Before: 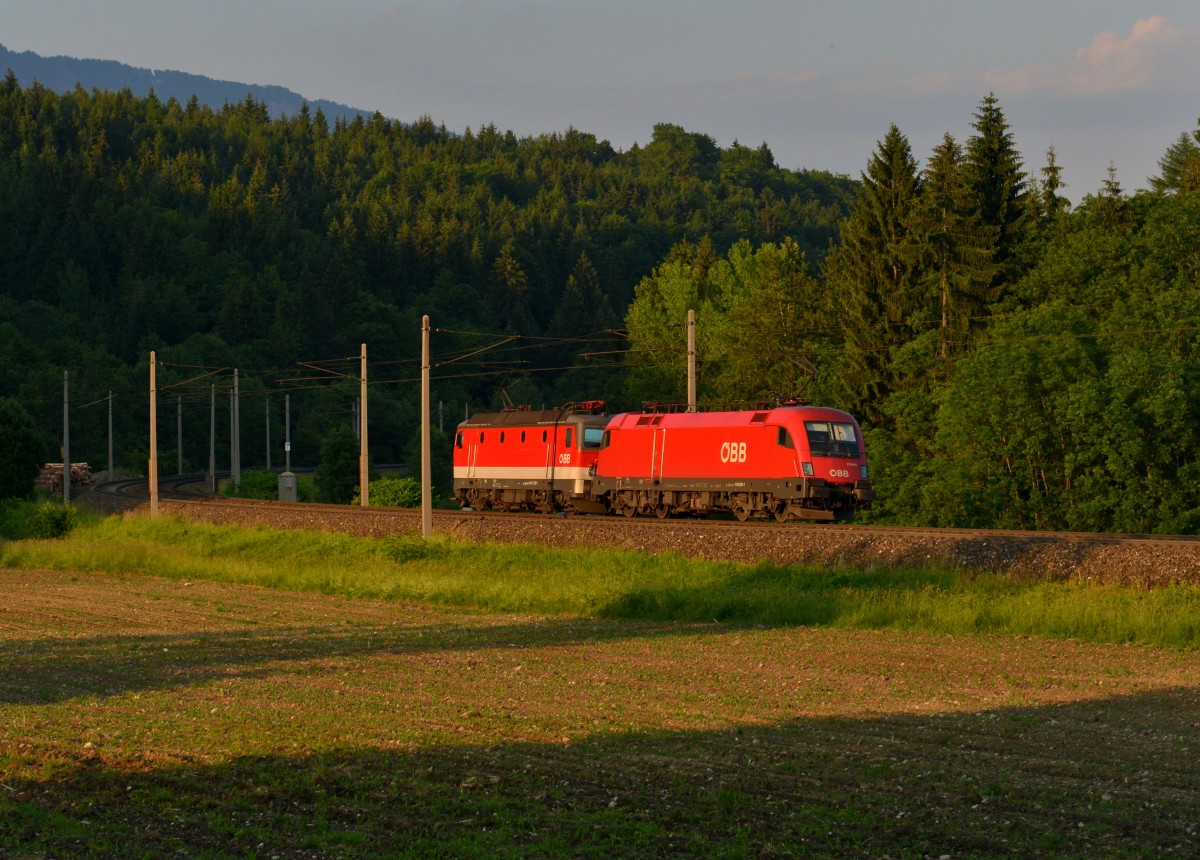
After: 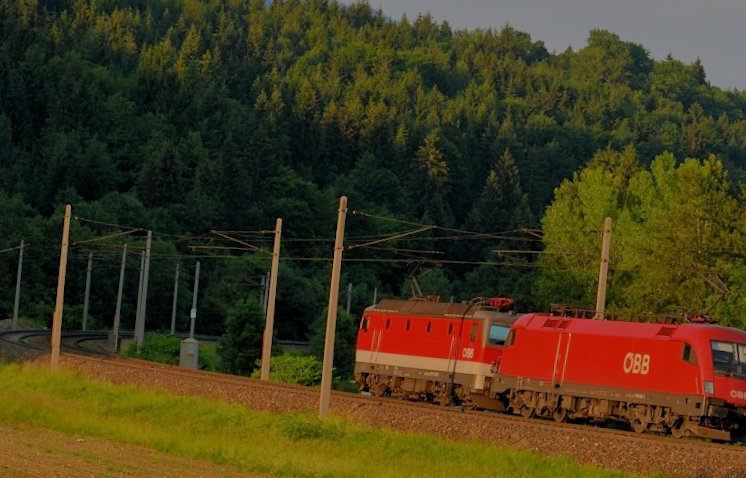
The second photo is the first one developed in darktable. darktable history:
filmic rgb: black relative exposure -8.02 EV, white relative exposure 8.03 EV, target black luminance 0%, hardness 2.46, latitude 75.95%, contrast 0.555, shadows ↔ highlights balance 0.006%, add noise in highlights 0, color science v3 (2019), use custom middle-gray values true, contrast in highlights soft
crop and rotate: angle -5.72°, left 2.213%, top 6.835%, right 27.264%, bottom 30.041%
